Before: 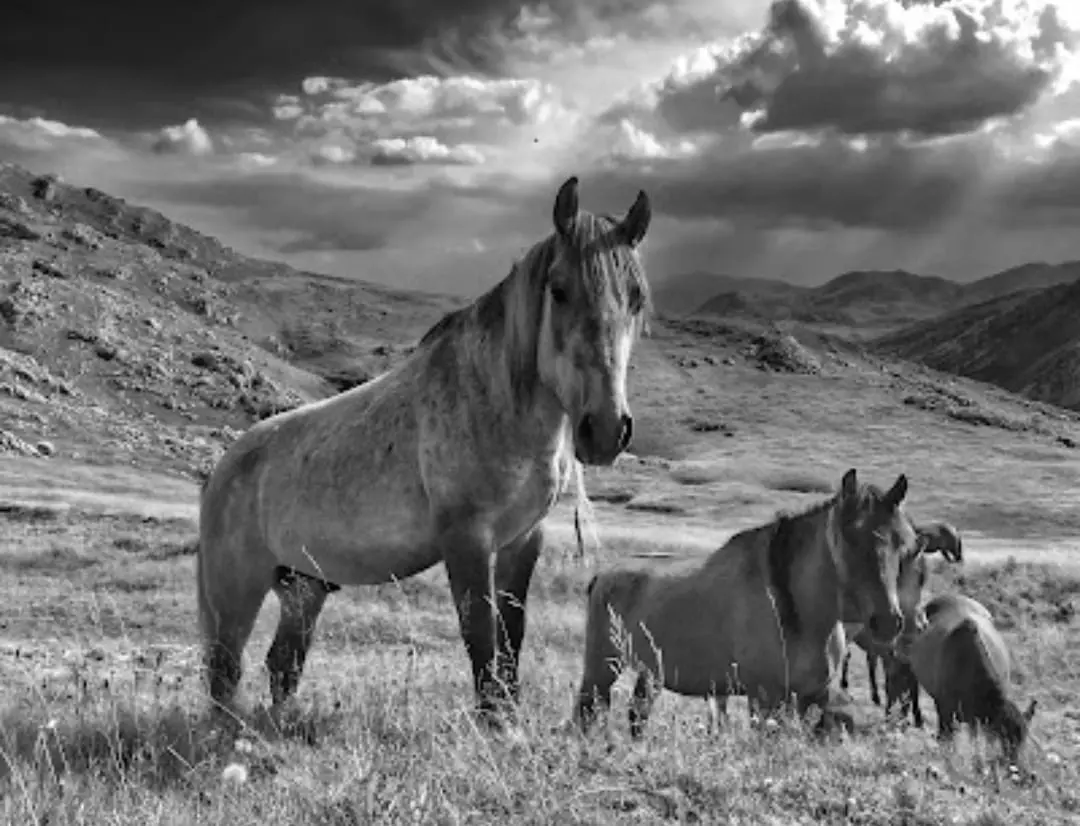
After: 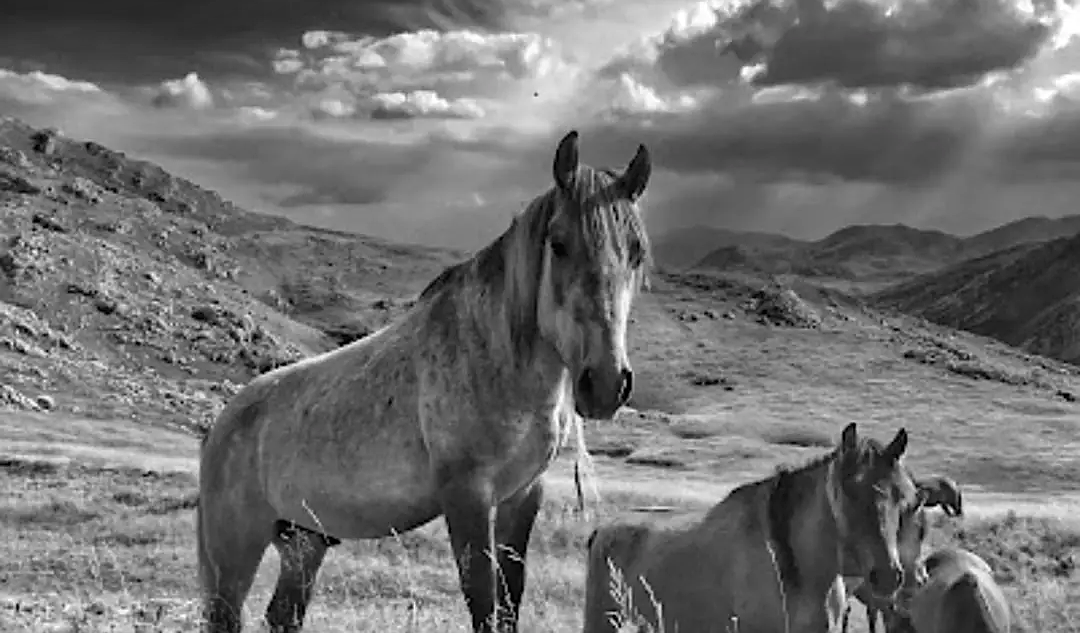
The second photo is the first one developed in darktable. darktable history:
shadows and highlights: soften with gaussian
crop: top 5.667%, bottom 17.637%
velvia: on, module defaults
sharpen: on, module defaults
